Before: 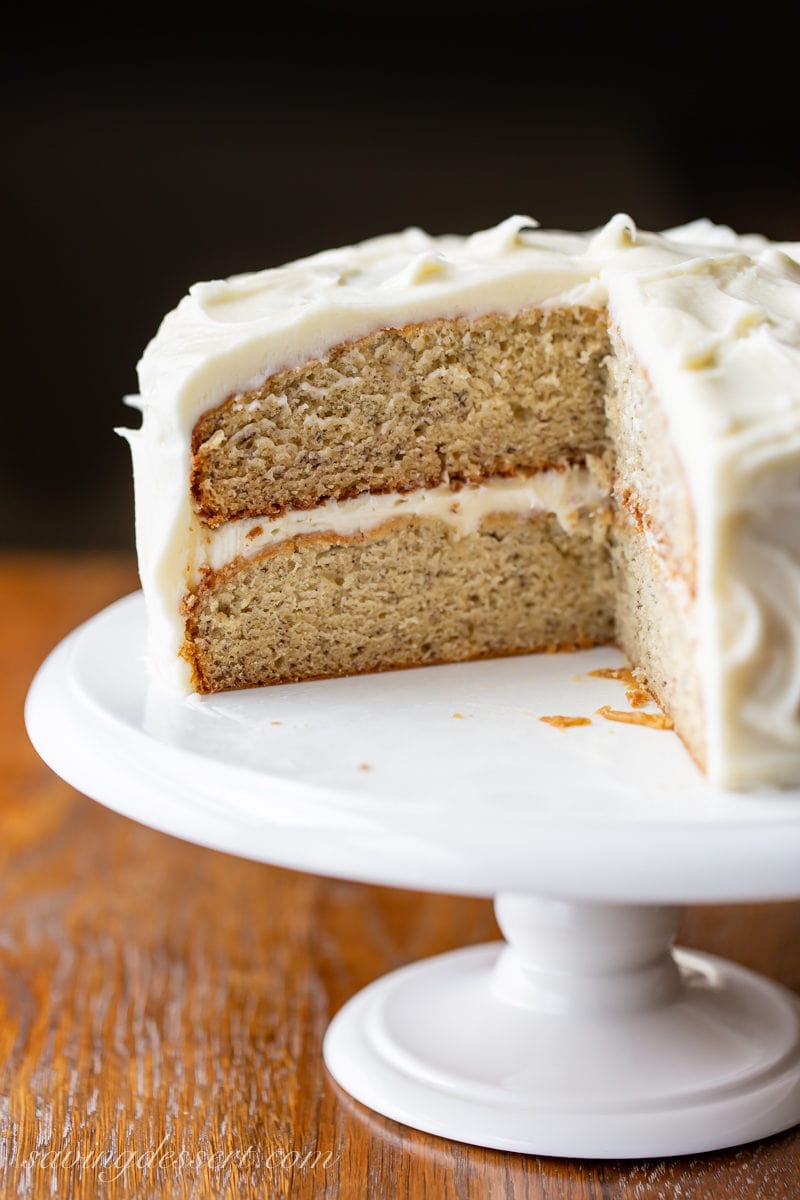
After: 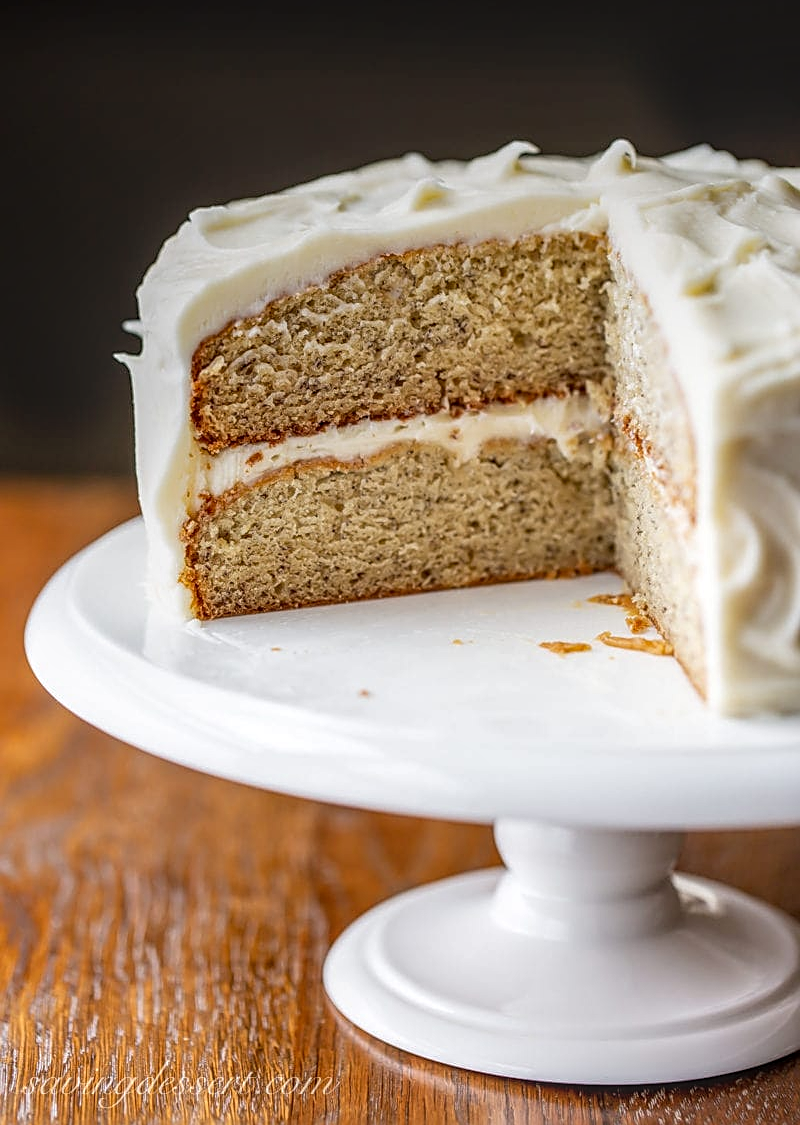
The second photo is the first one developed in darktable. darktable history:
sharpen: on, module defaults
local contrast: highlights 0%, shadows 0%, detail 133%
crop and rotate: top 6.25%
